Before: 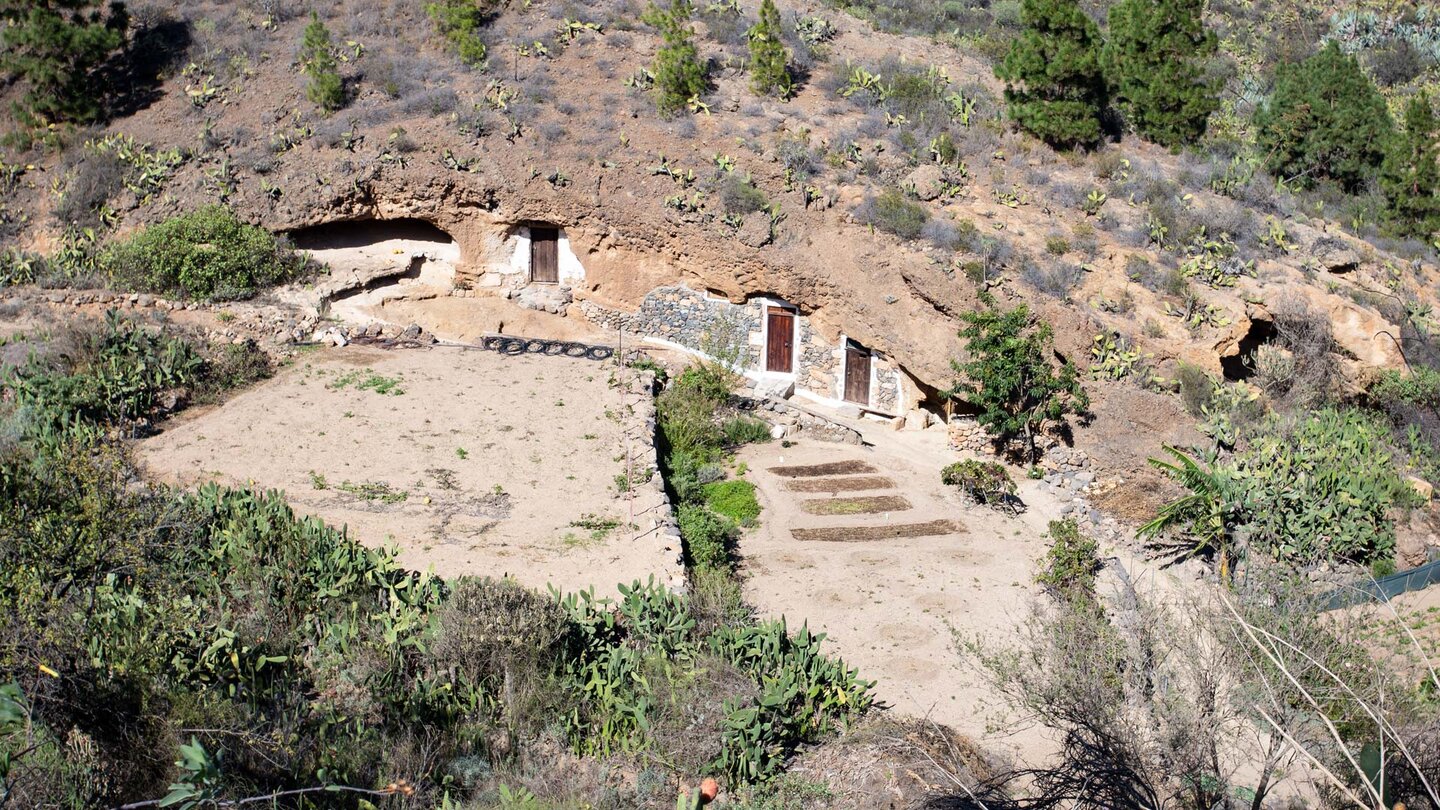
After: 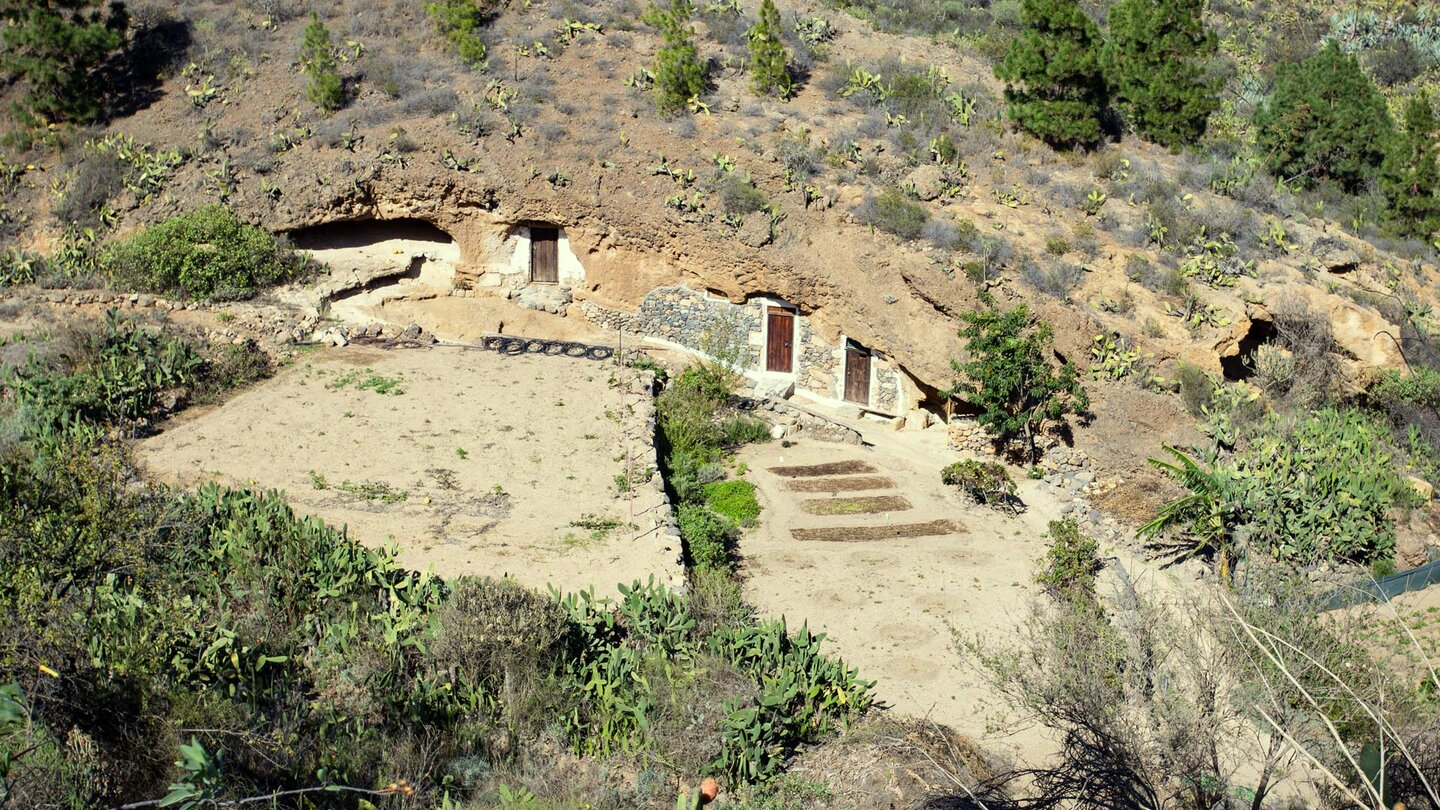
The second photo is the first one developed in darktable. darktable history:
color correction: highlights a* -5.64, highlights b* 11.2
